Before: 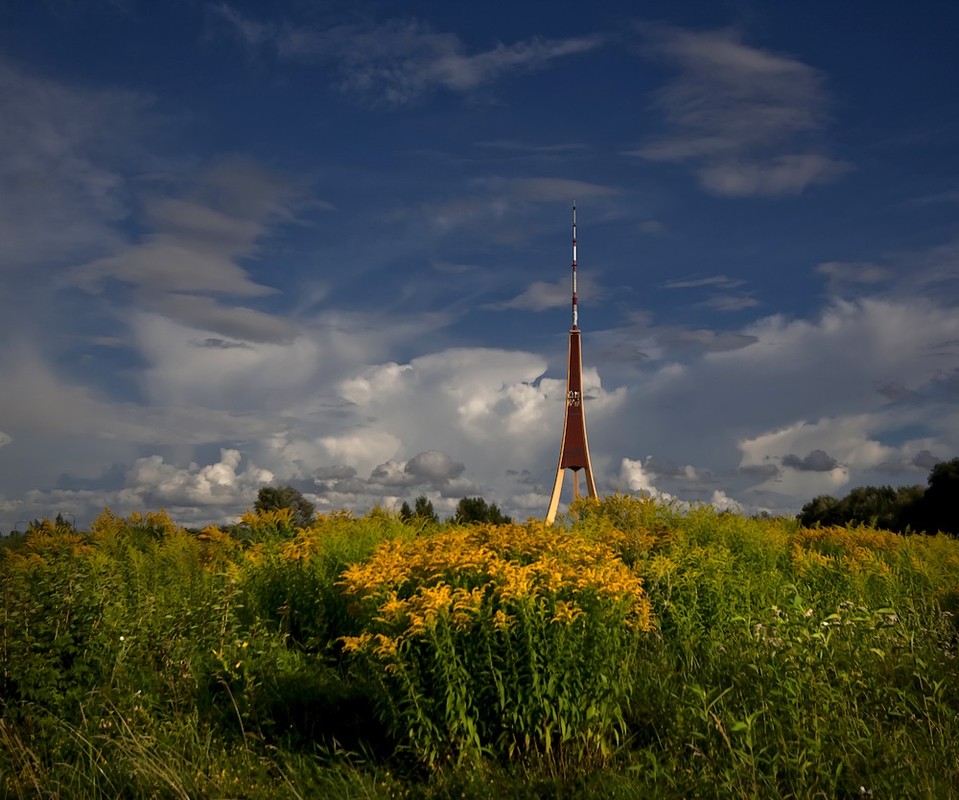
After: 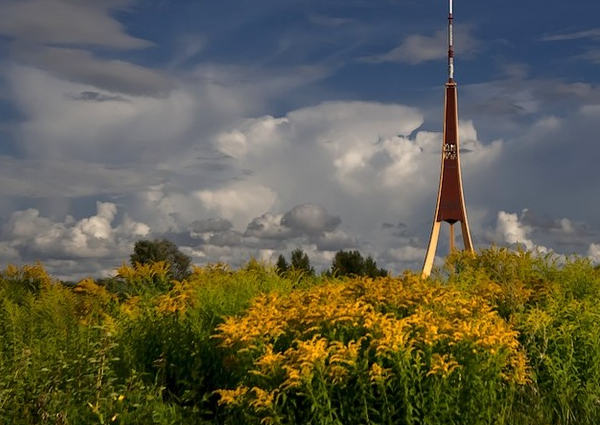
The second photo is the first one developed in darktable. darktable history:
crop: left 12.943%, top 30.966%, right 24.469%, bottom 15.661%
